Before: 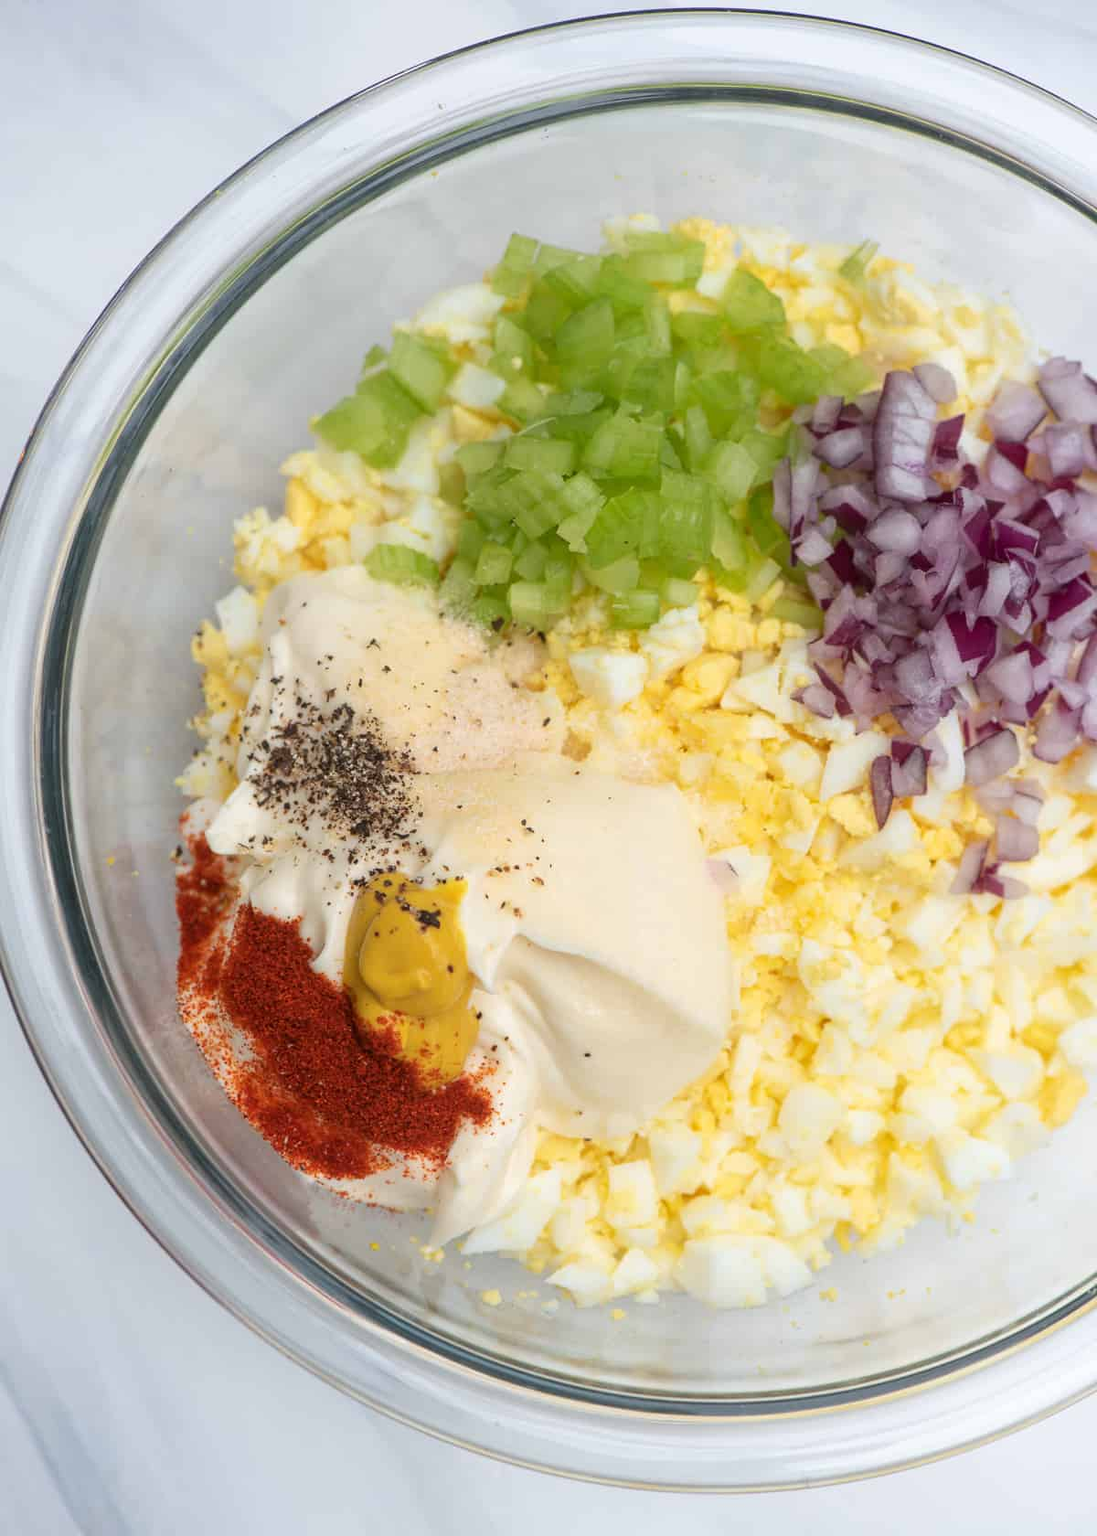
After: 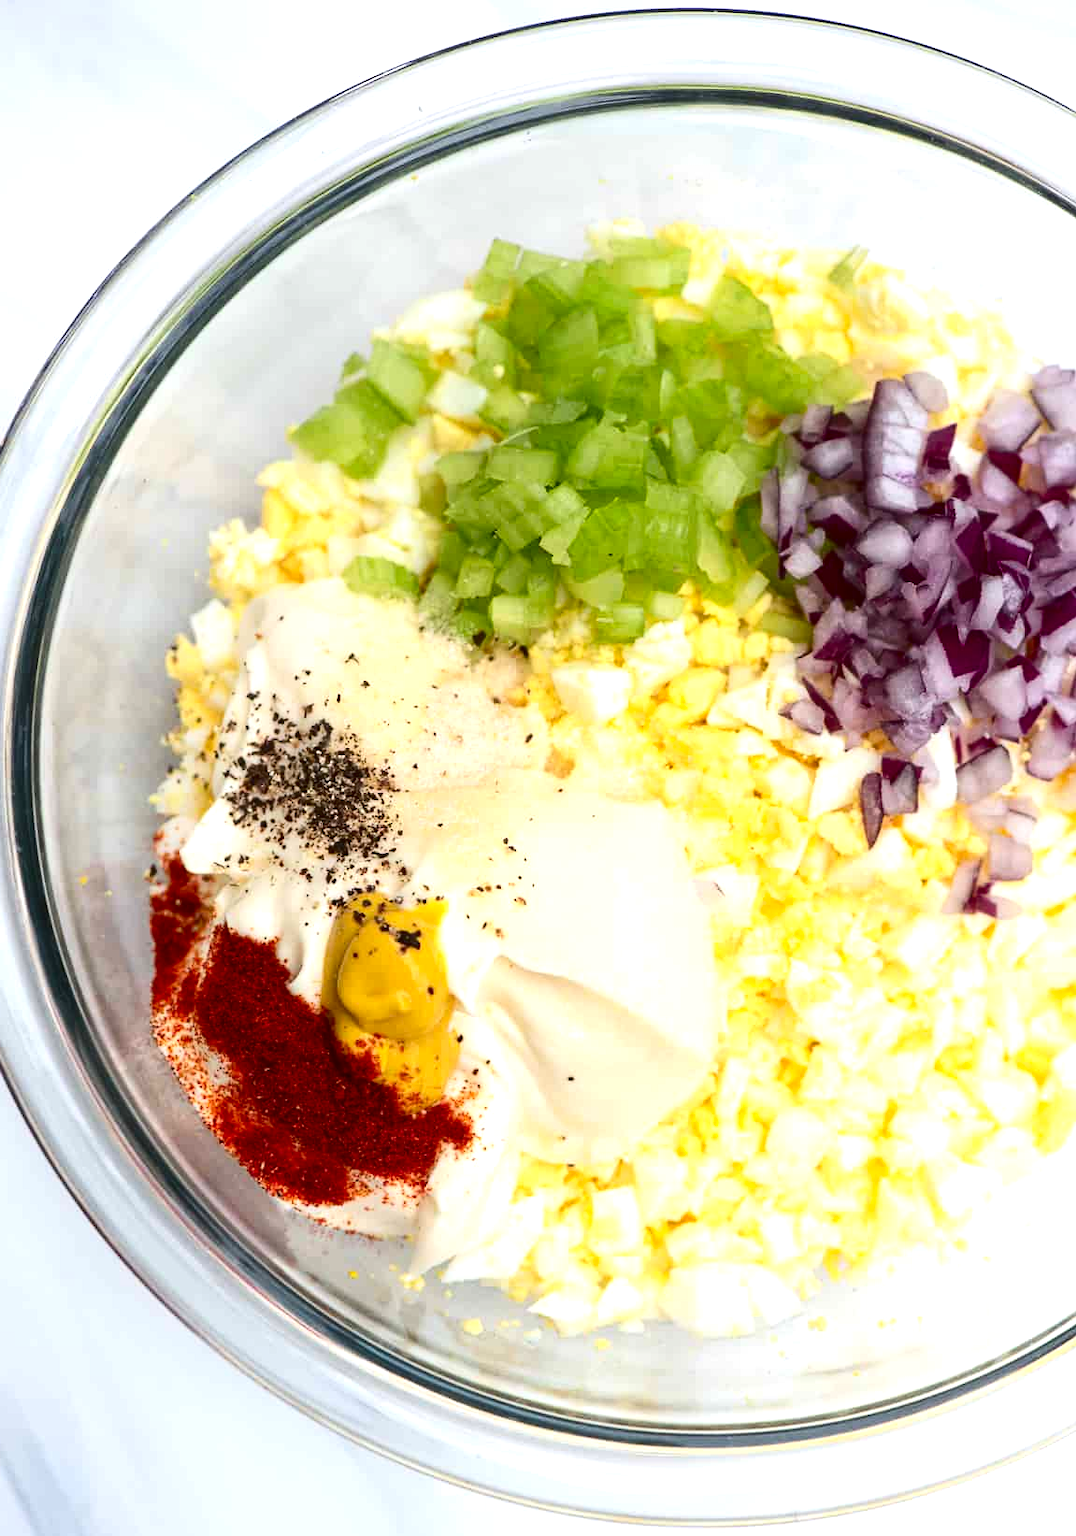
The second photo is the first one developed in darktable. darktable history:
crop and rotate: left 2.747%, right 1.324%, bottom 2.196%
contrast brightness saturation: contrast 0.189, brightness -0.232, saturation 0.116
exposure: exposure 0.6 EV, compensate highlight preservation false
